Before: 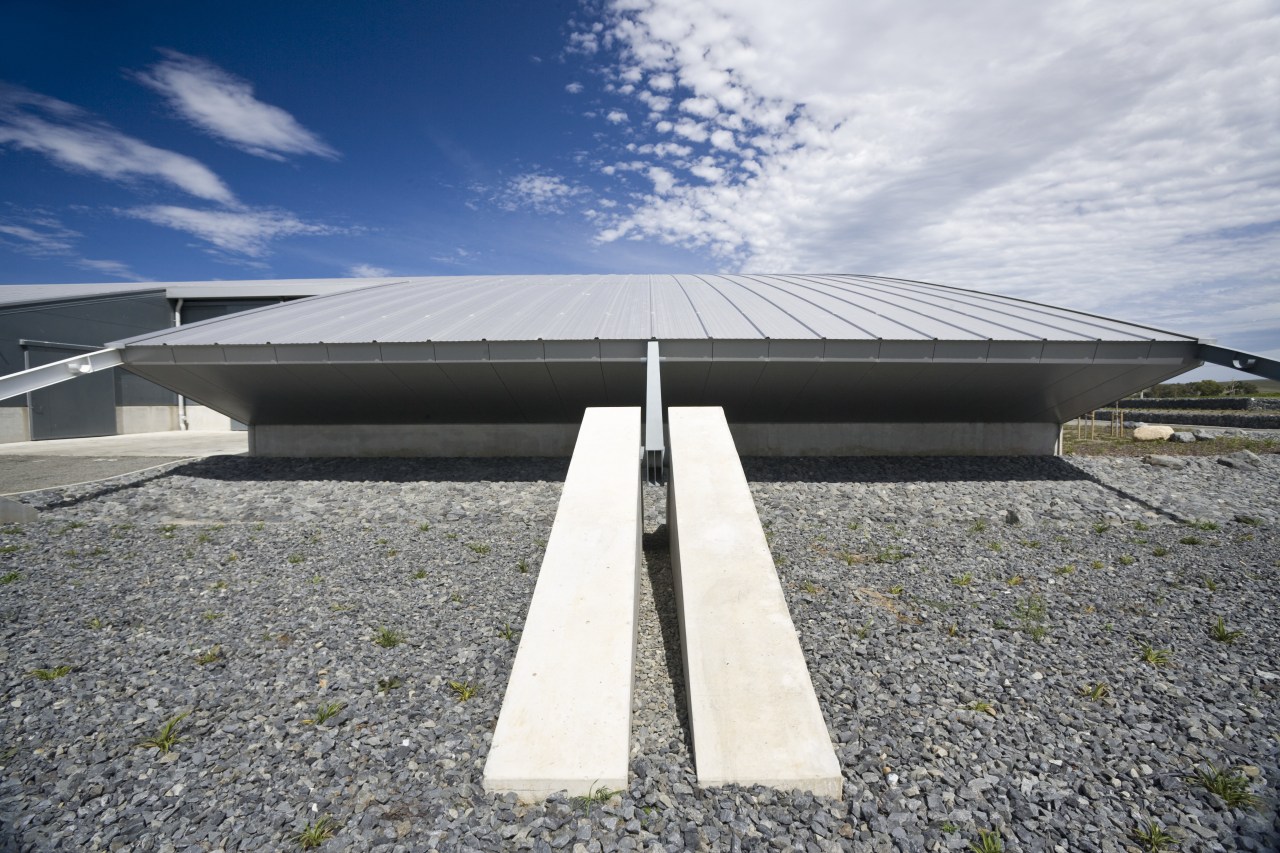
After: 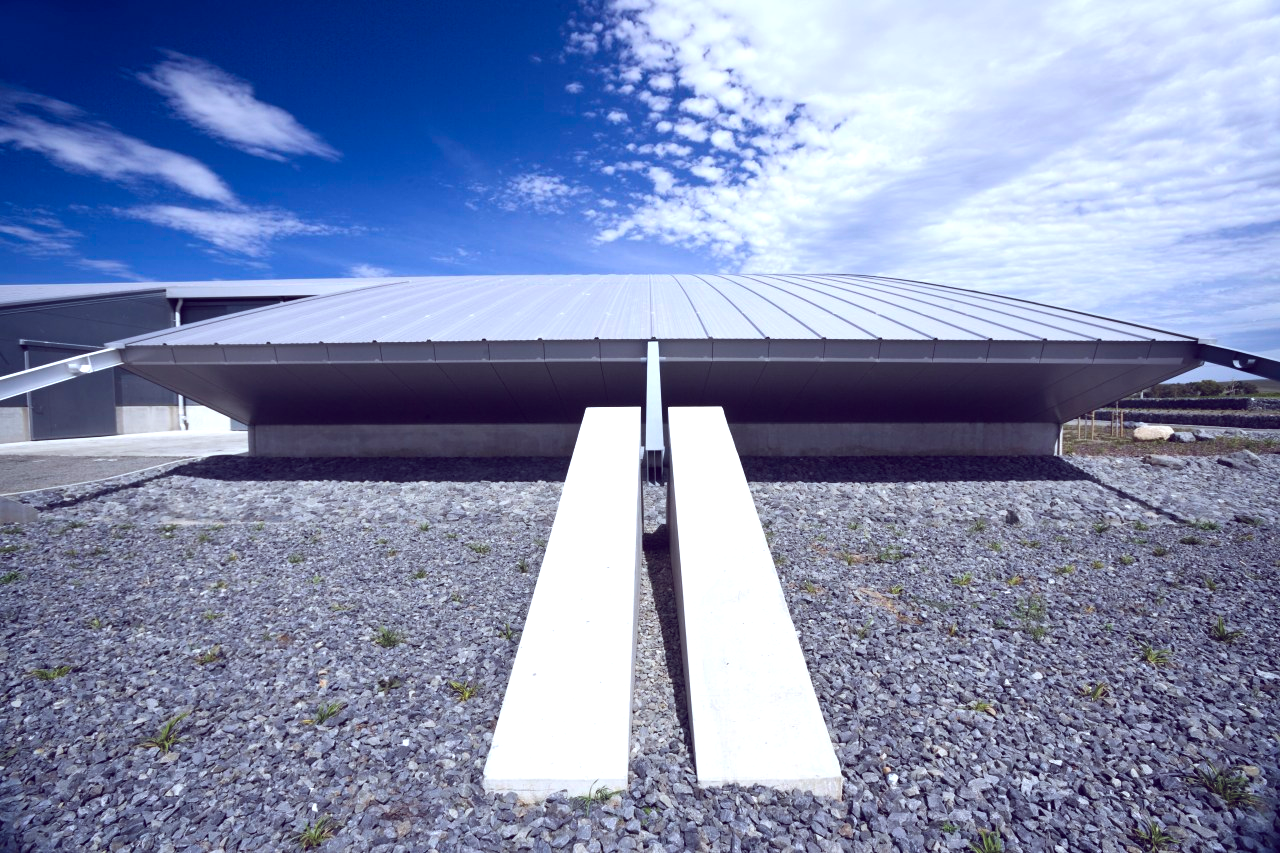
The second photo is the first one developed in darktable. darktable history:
color balance: lift [1.001, 0.997, 0.99, 1.01], gamma [1.007, 1, 0.975, 1.025], gain [1, 1.065, 1.052, 0.935], contrast 13.25%
white balance: red 0.948, green 1.02, blue 1.176
